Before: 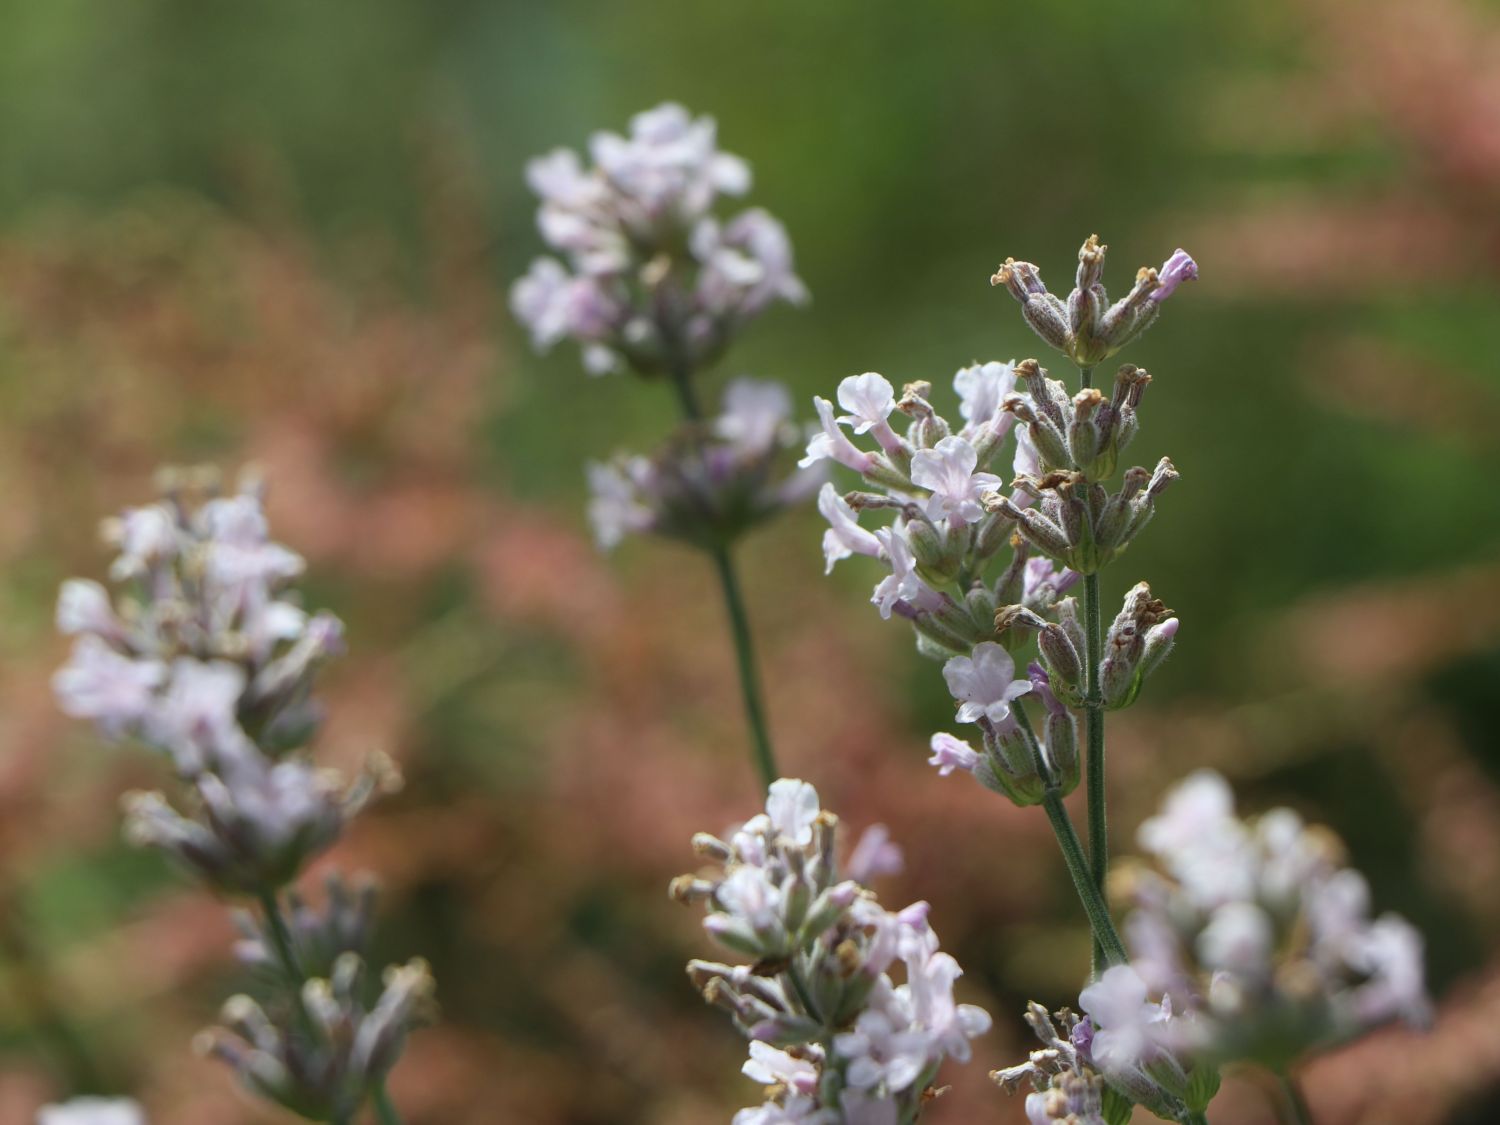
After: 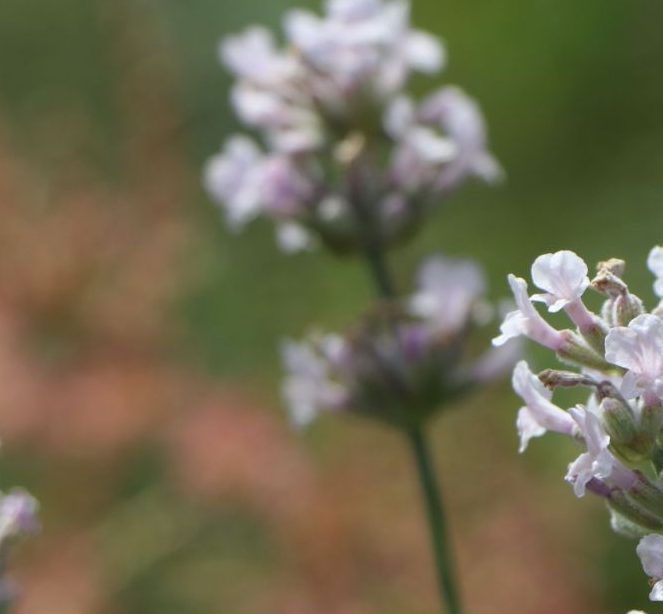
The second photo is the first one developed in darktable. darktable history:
crop: left 20.426%, top 10.848%, right 35.358%, bottom 34.574%
exposure: exposure -0.01 EV, compensate highlight preservation false
